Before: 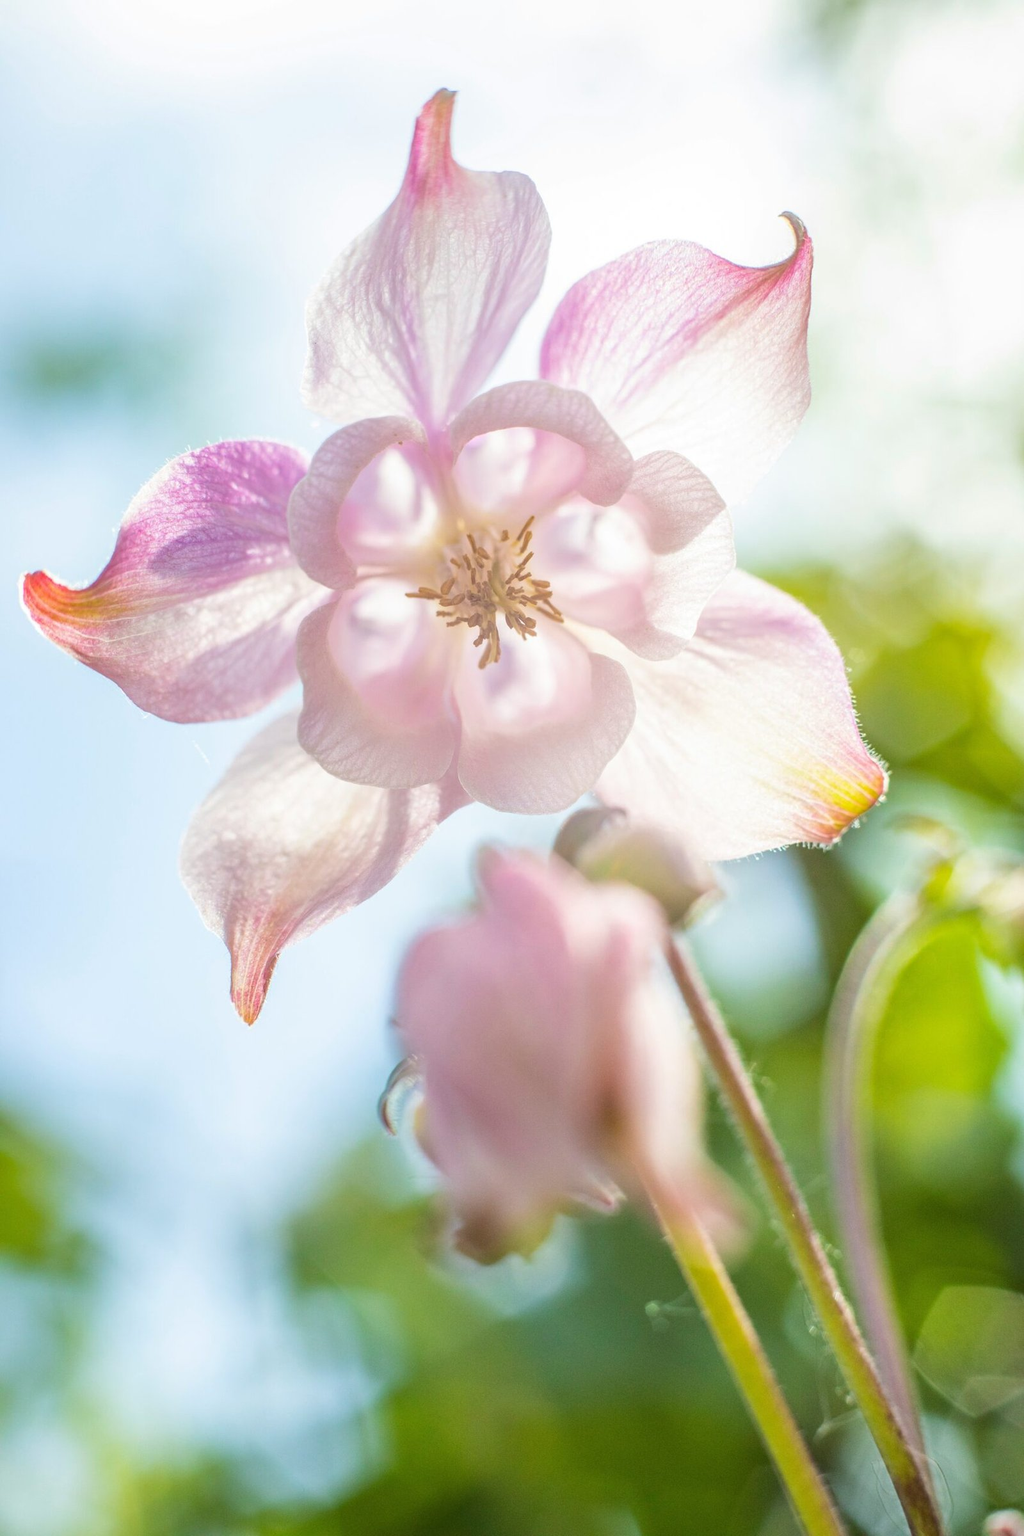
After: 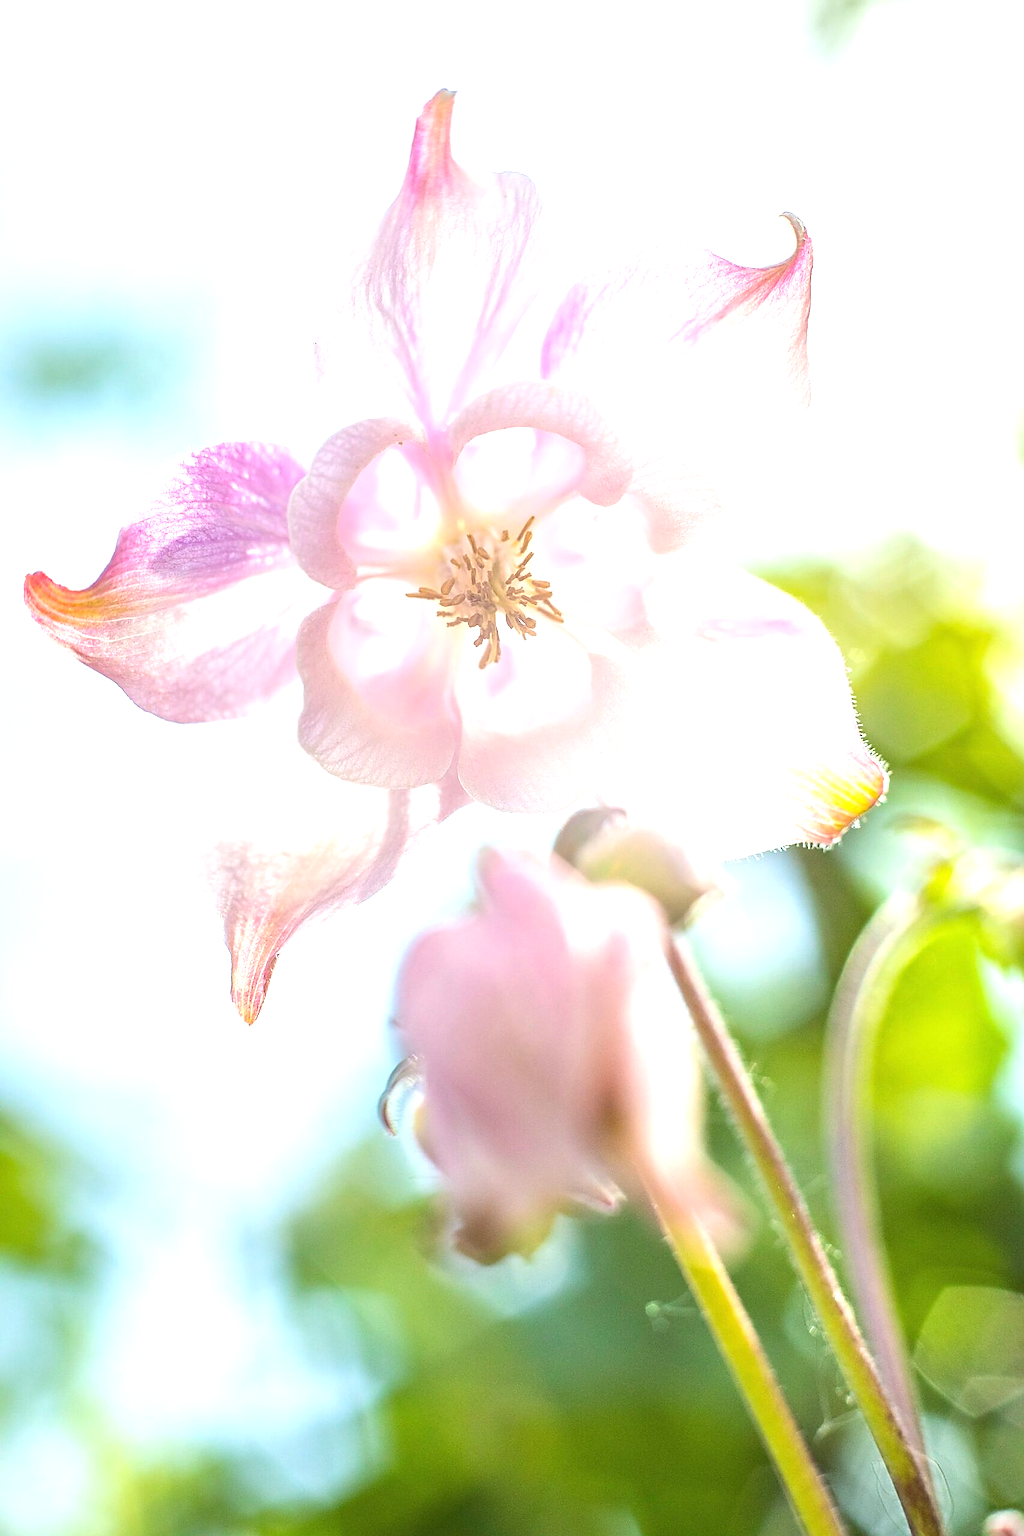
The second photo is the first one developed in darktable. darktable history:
sharpen: radius 1.377, amount 1.262, threshold 0.801
exposure: black level correction 0, exposure 0.703 EV, compensate exposure bias true, compensate highlight preservation false
